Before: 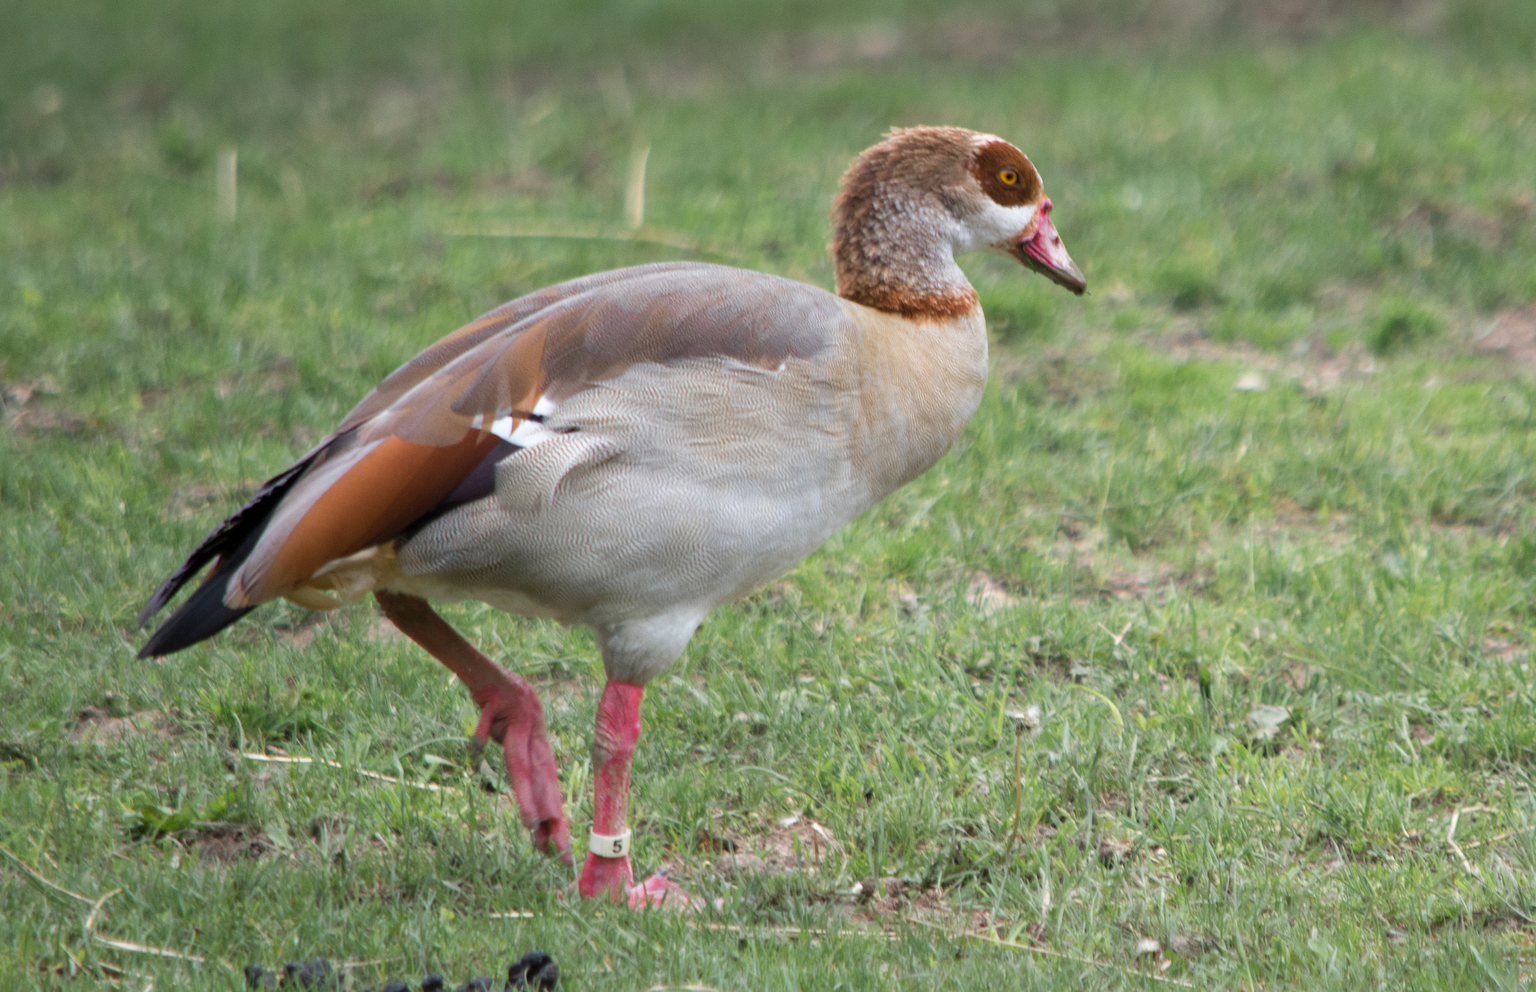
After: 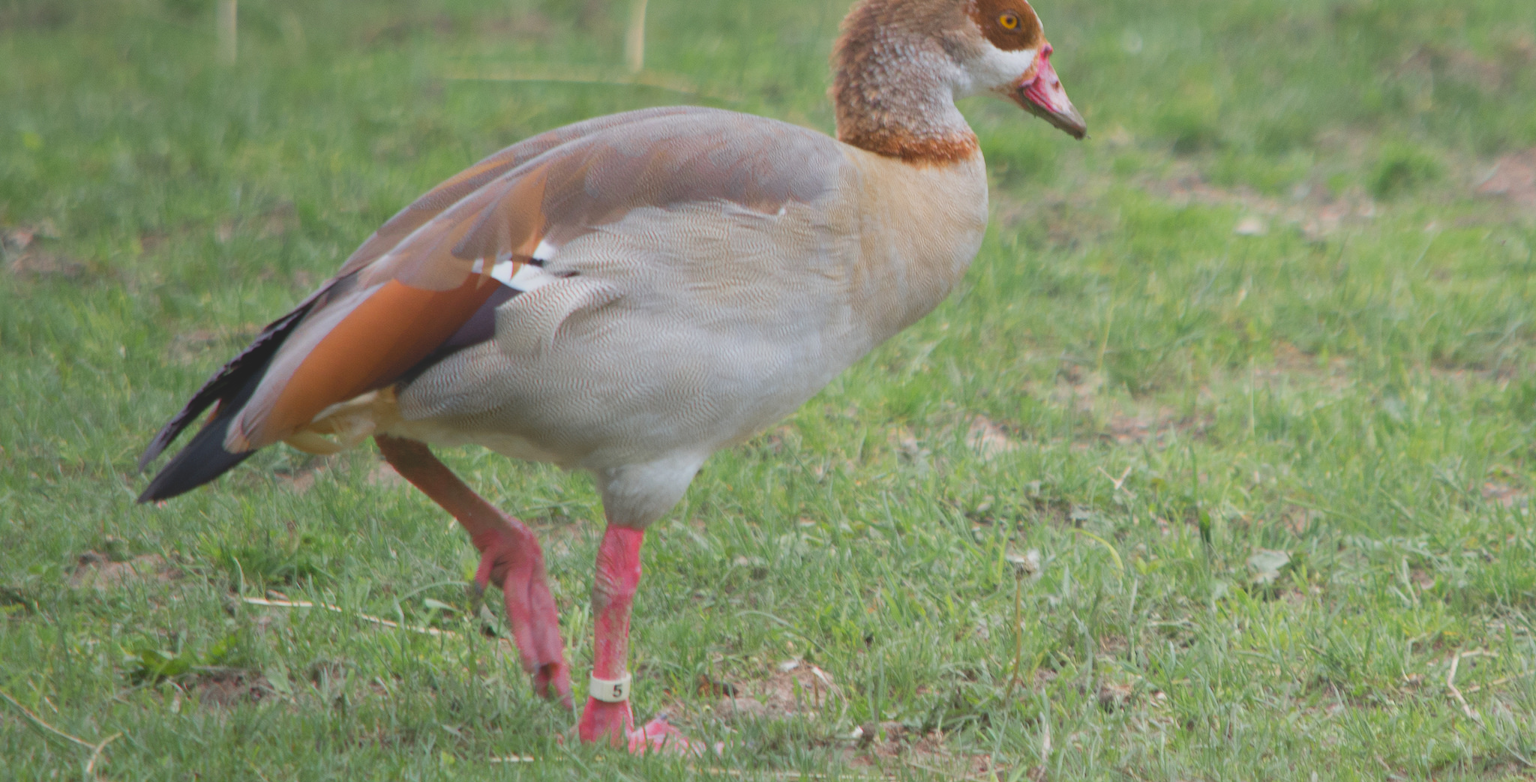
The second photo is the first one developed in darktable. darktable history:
local contrast: detail 69%
crop and rotate: top 15.773%, bottom 5.318%
